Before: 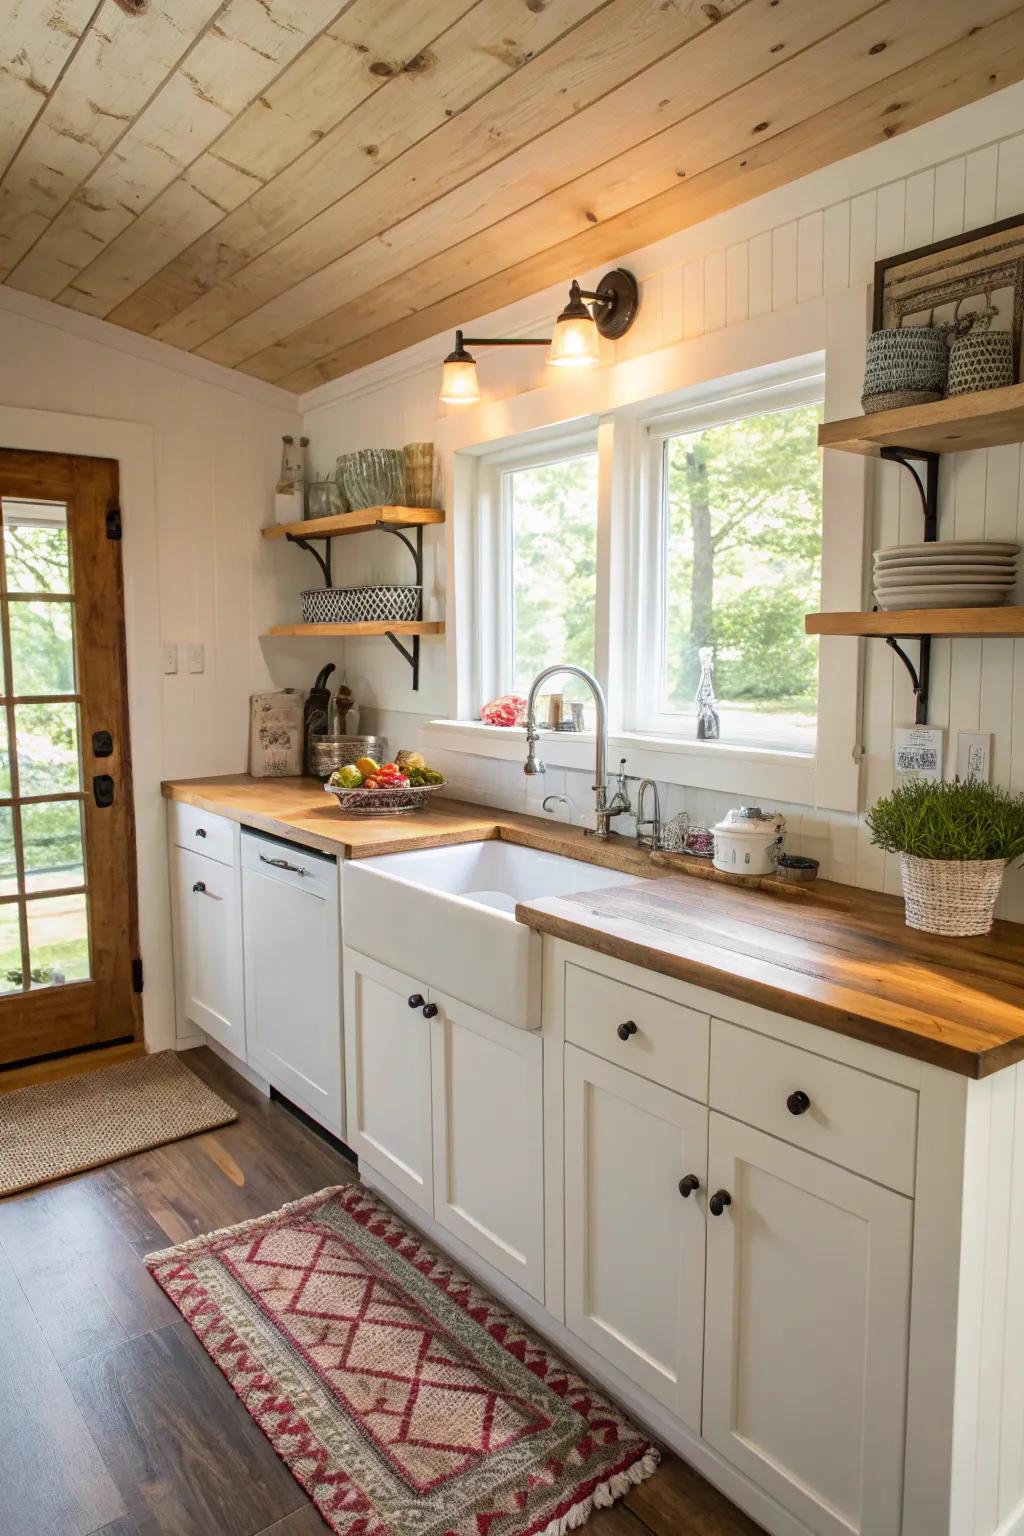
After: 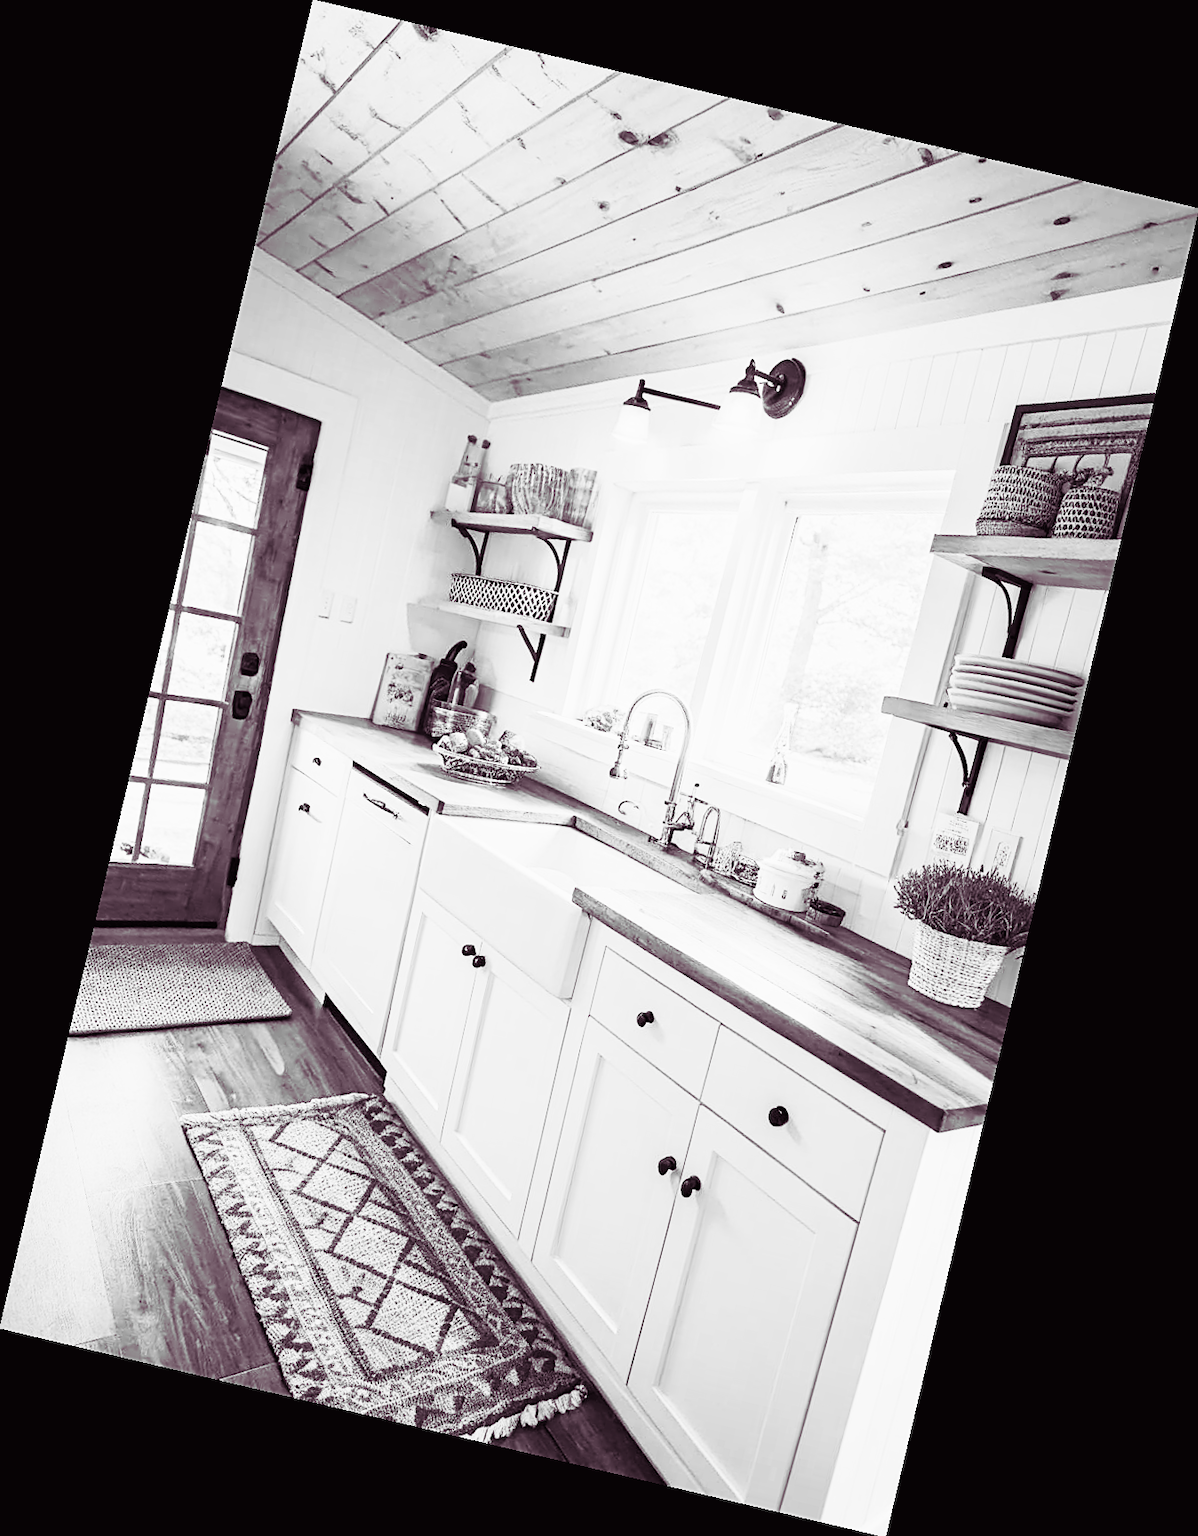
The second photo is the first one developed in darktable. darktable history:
sharpen: on, module defaults
split-toning: shadows › hue 316.8°, shadows › saturation 0.47, highlights › hue 201.6°, highlights › saturation 0, balance -41.97, compress 28.01%
rotate and perspective: rotation 13.27°, automatic cropping off
filmic rgb: black relative exposure -7.65 EV, white relative exposure 4.56 EV, hardness 3.61
contrast brightness saturation: contrast 0.53, brightness 0.47, saturation -1
exposure: black level correction 0, exposure 0.4 EV, compensate exposure bias true, compensate highlight preservation false
